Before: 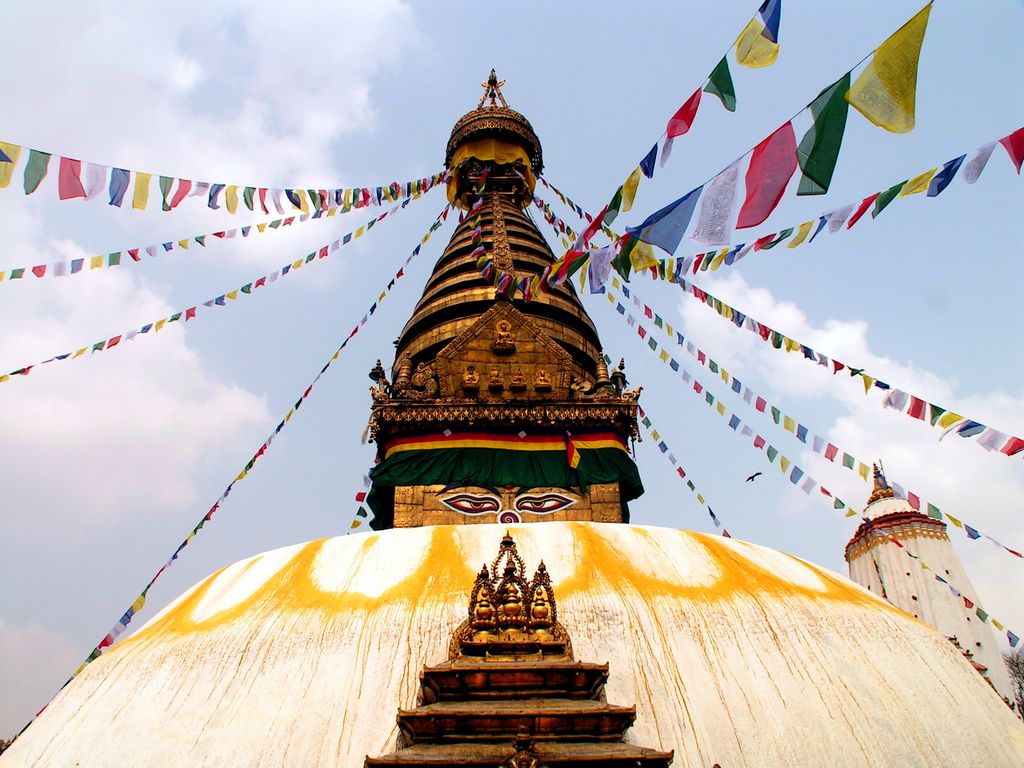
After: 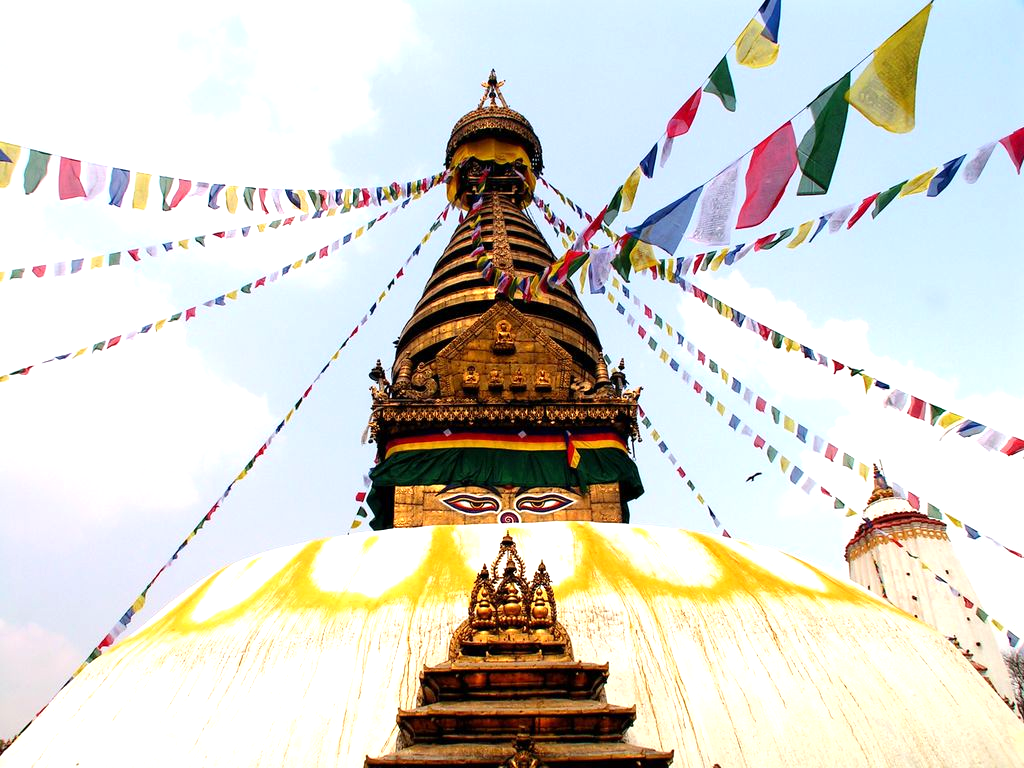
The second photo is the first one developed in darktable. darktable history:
exposure: exposure 0.605 EV, compensate highlight preservation false
